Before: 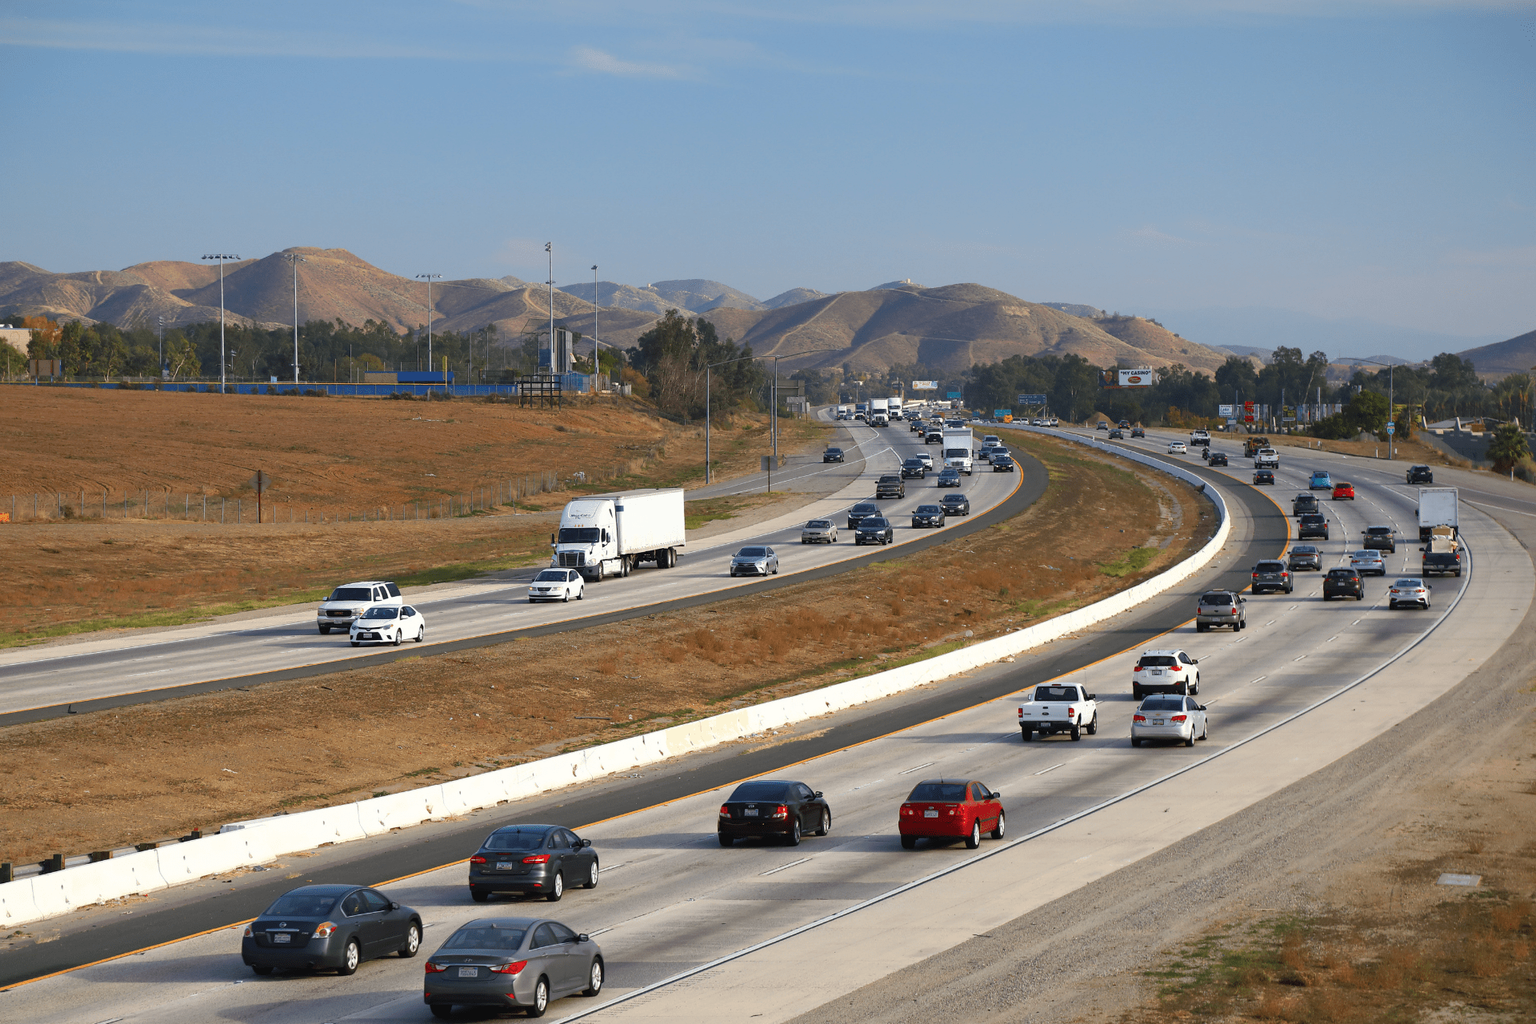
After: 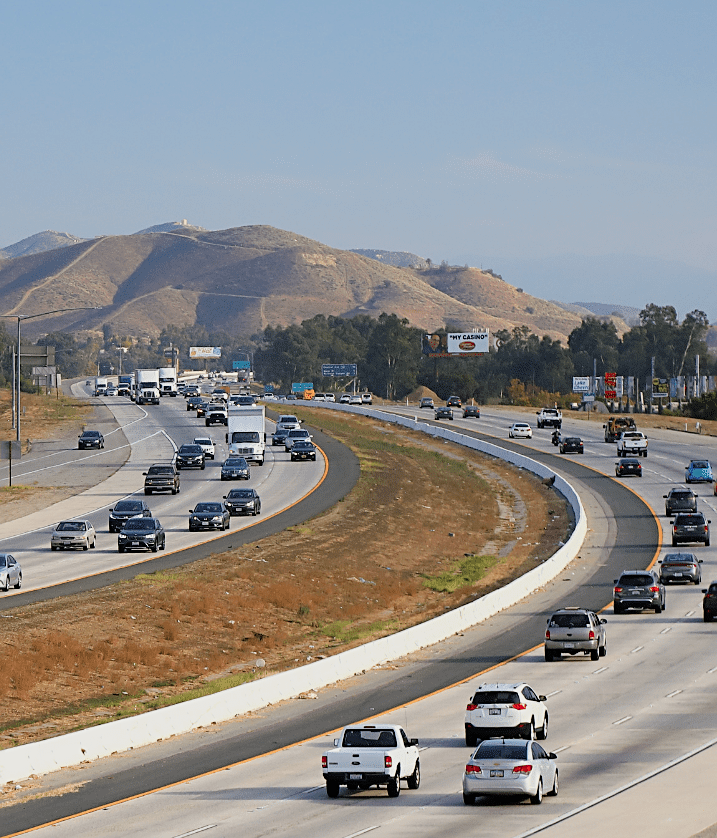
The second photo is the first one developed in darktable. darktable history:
crop and rotate: left 49.538%, top 10.152%, right 13.088%, bottom 24.364%
sharpen: on, module defaults
exposure: black level correction 0, exposure 0.5 EV, compensate exposure bias true, compensate highlight preservation false
filmic rgb: black relative exposure -7.76 EV, white relative exposure 4.39 EV, hardness 3.75, latitude 38.73%, contrast 0.976, highlights saturation mix 9.99%, shadows ↔ highlights balance 3.98%
